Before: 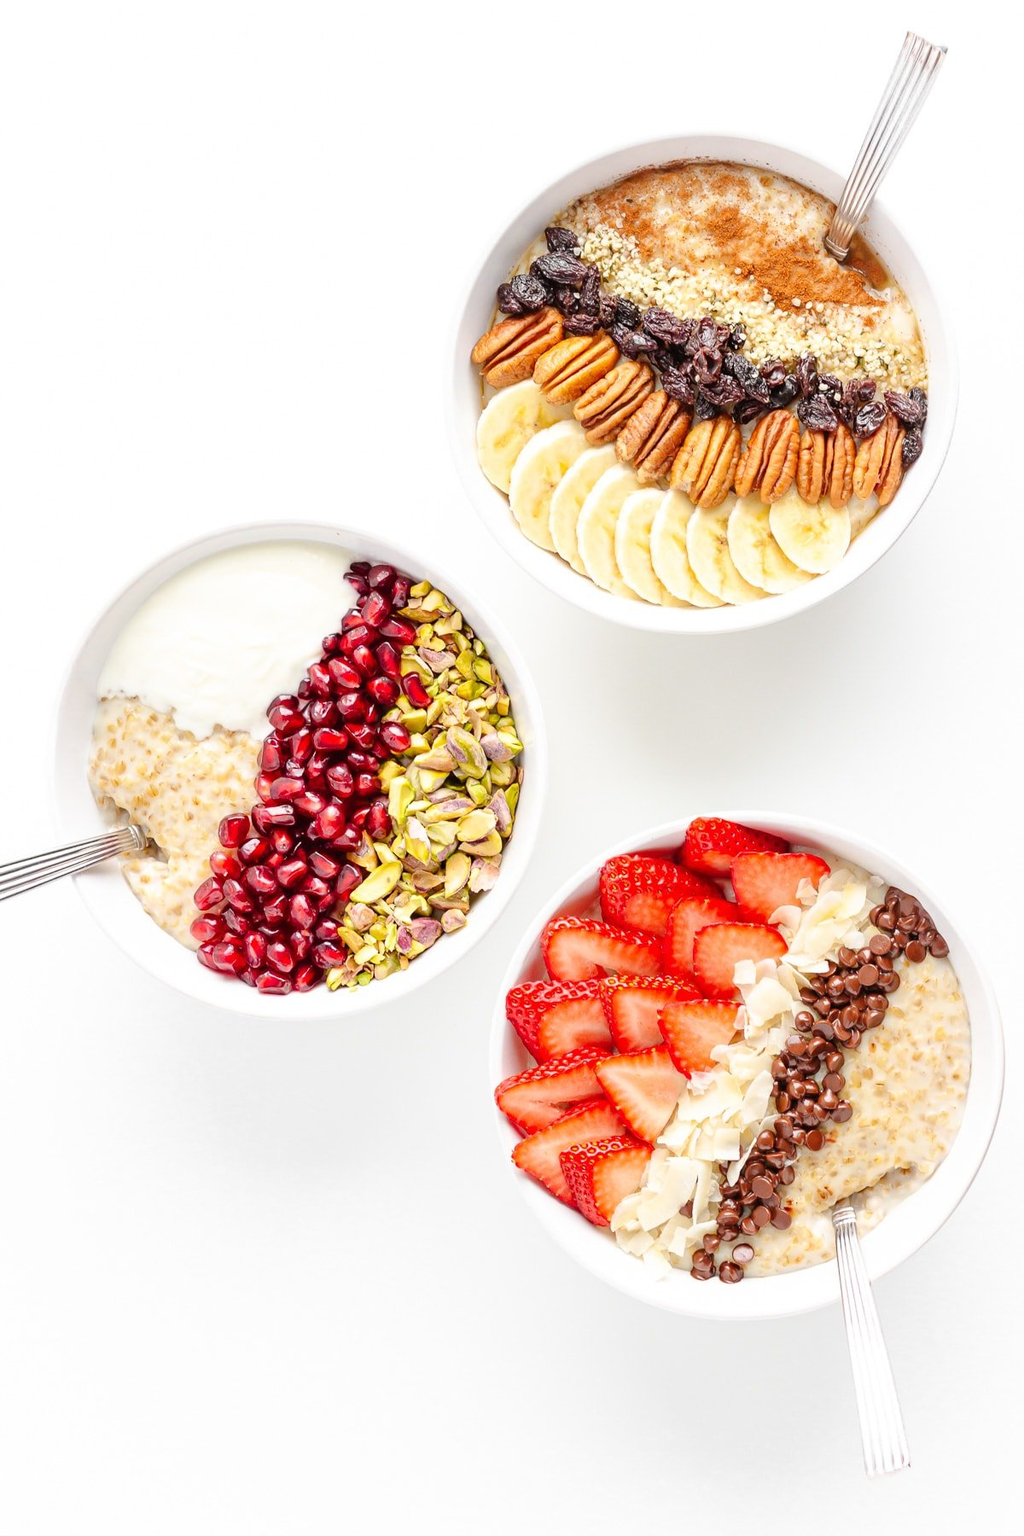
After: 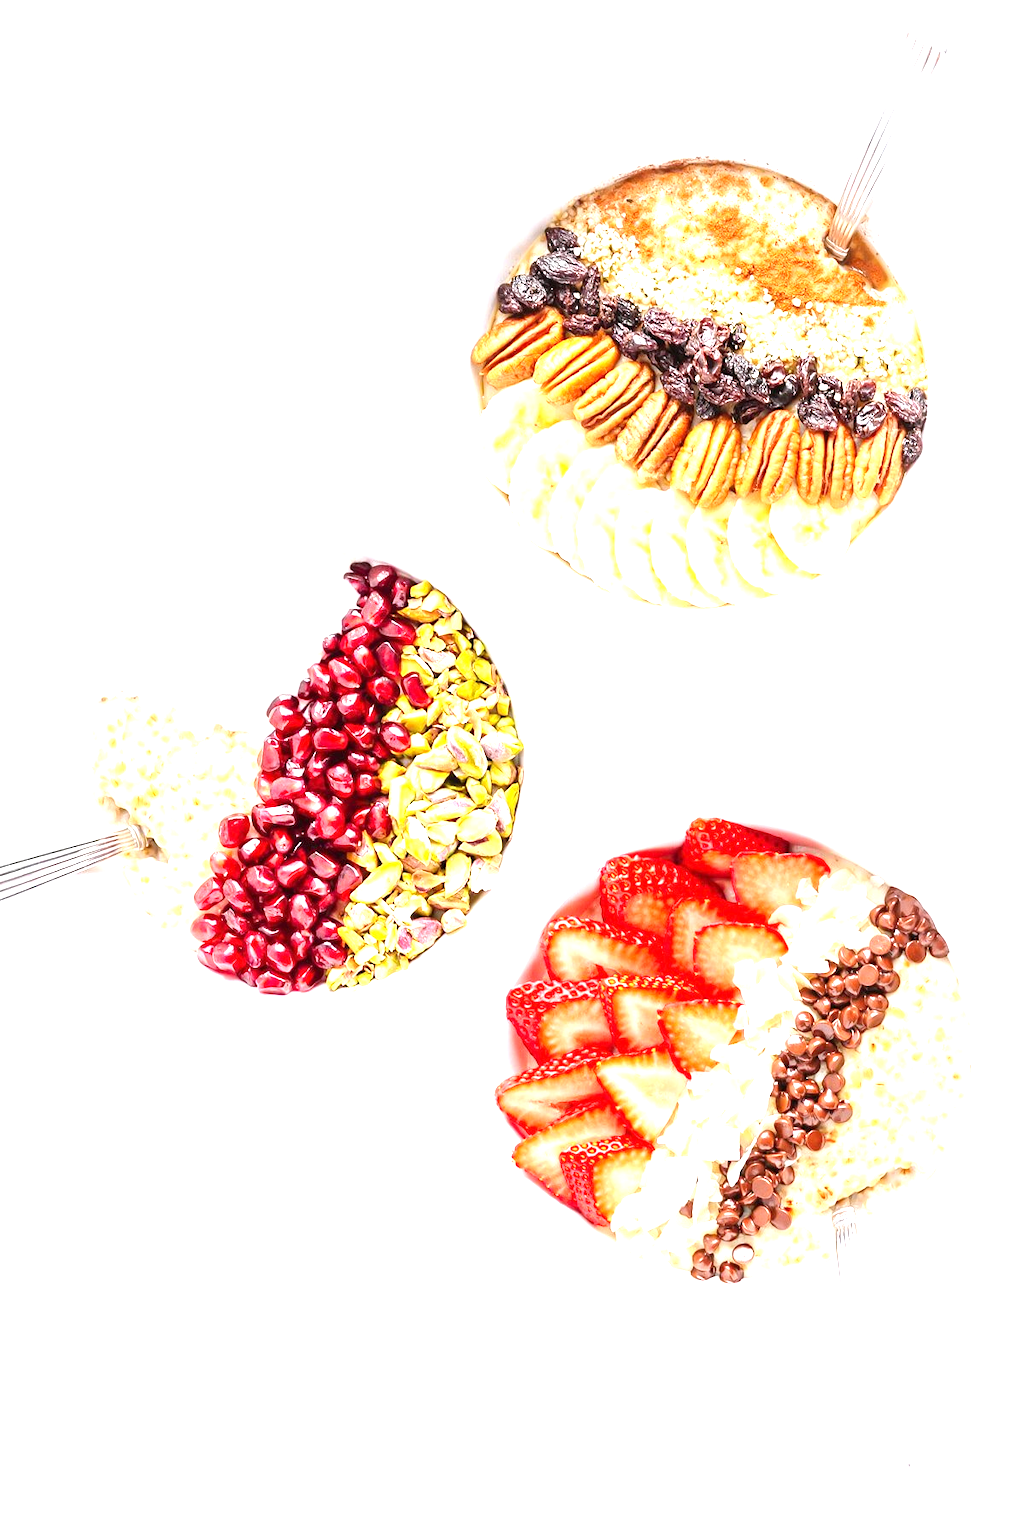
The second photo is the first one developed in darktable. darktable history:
white balance: red 1.004, blue 1.024
exposure: exposure 1.15 EV, compensate highlight preservation false
